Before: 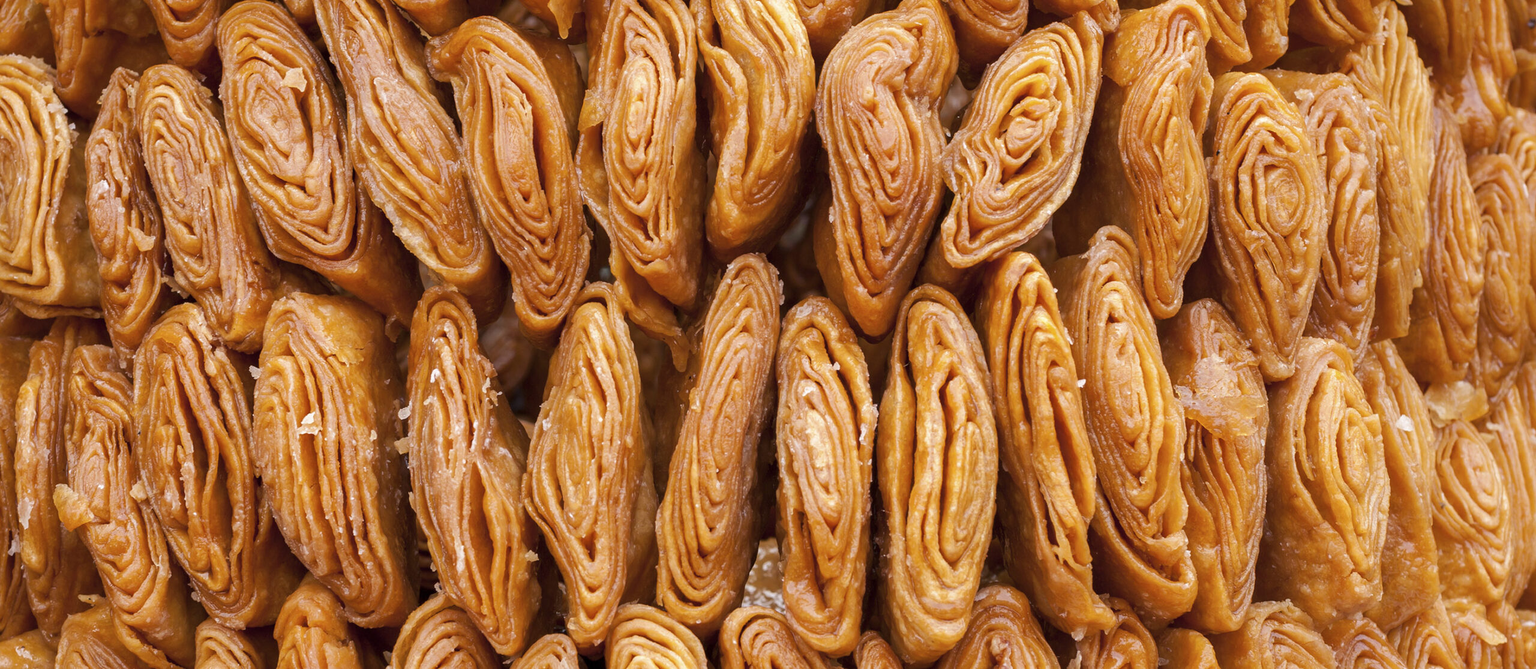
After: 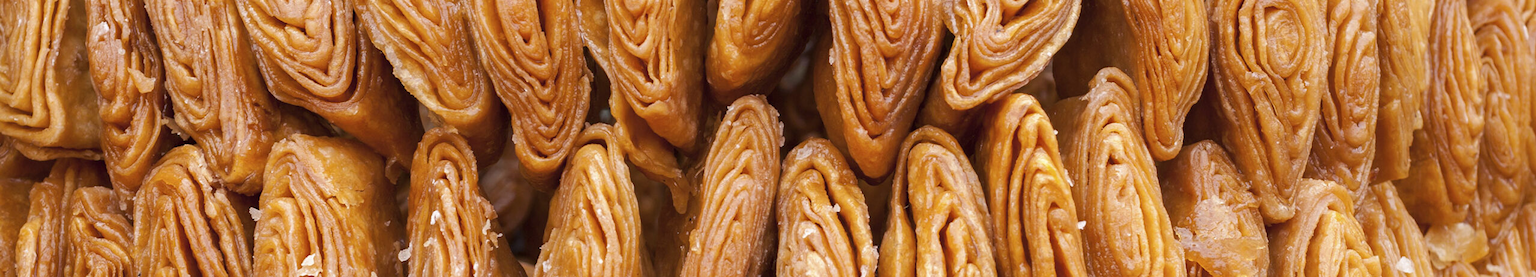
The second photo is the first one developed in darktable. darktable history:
crop and rotate: top 23.751%, bottom 34.658%
